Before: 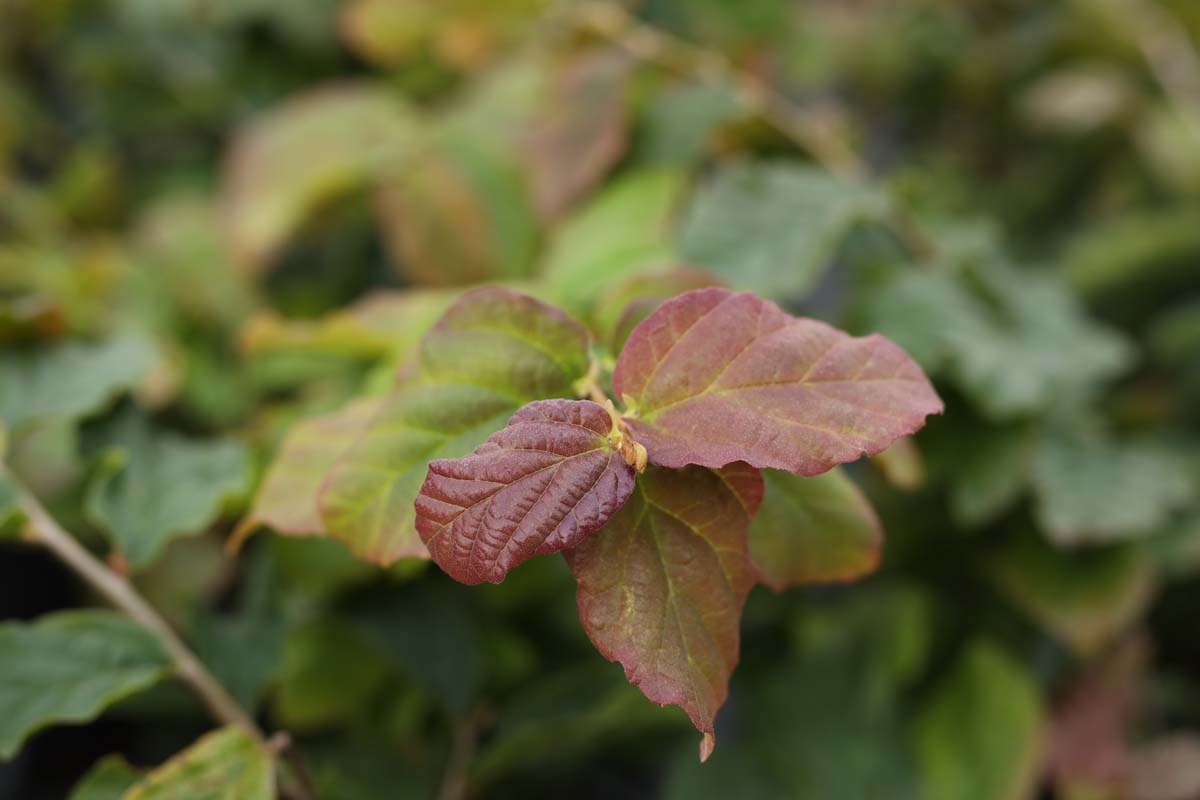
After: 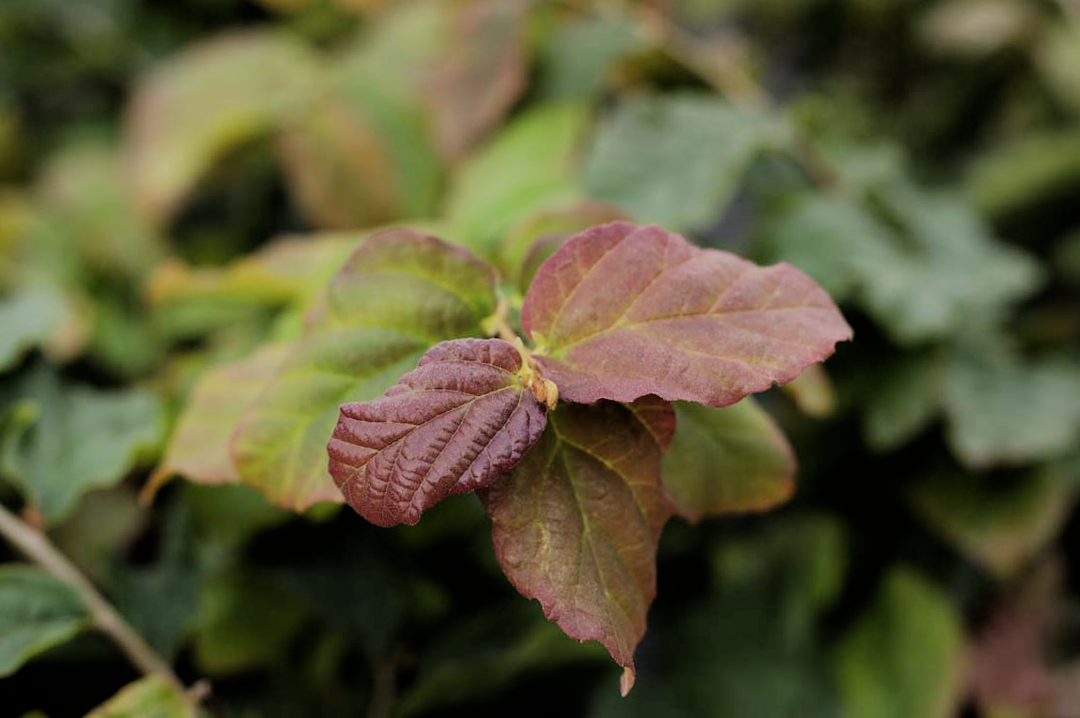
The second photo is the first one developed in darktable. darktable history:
filmic rgb: black relative exposure -5.04 EV, white relative exposure 3.97 EV, threshold 3.02 EV, hardness 2.88, contrast 1.201, highlights saturation mix -30.33%, enable highlight reconstruction true
crop and rotate: angle 1.91°, left 5.499%, top 5.692%
